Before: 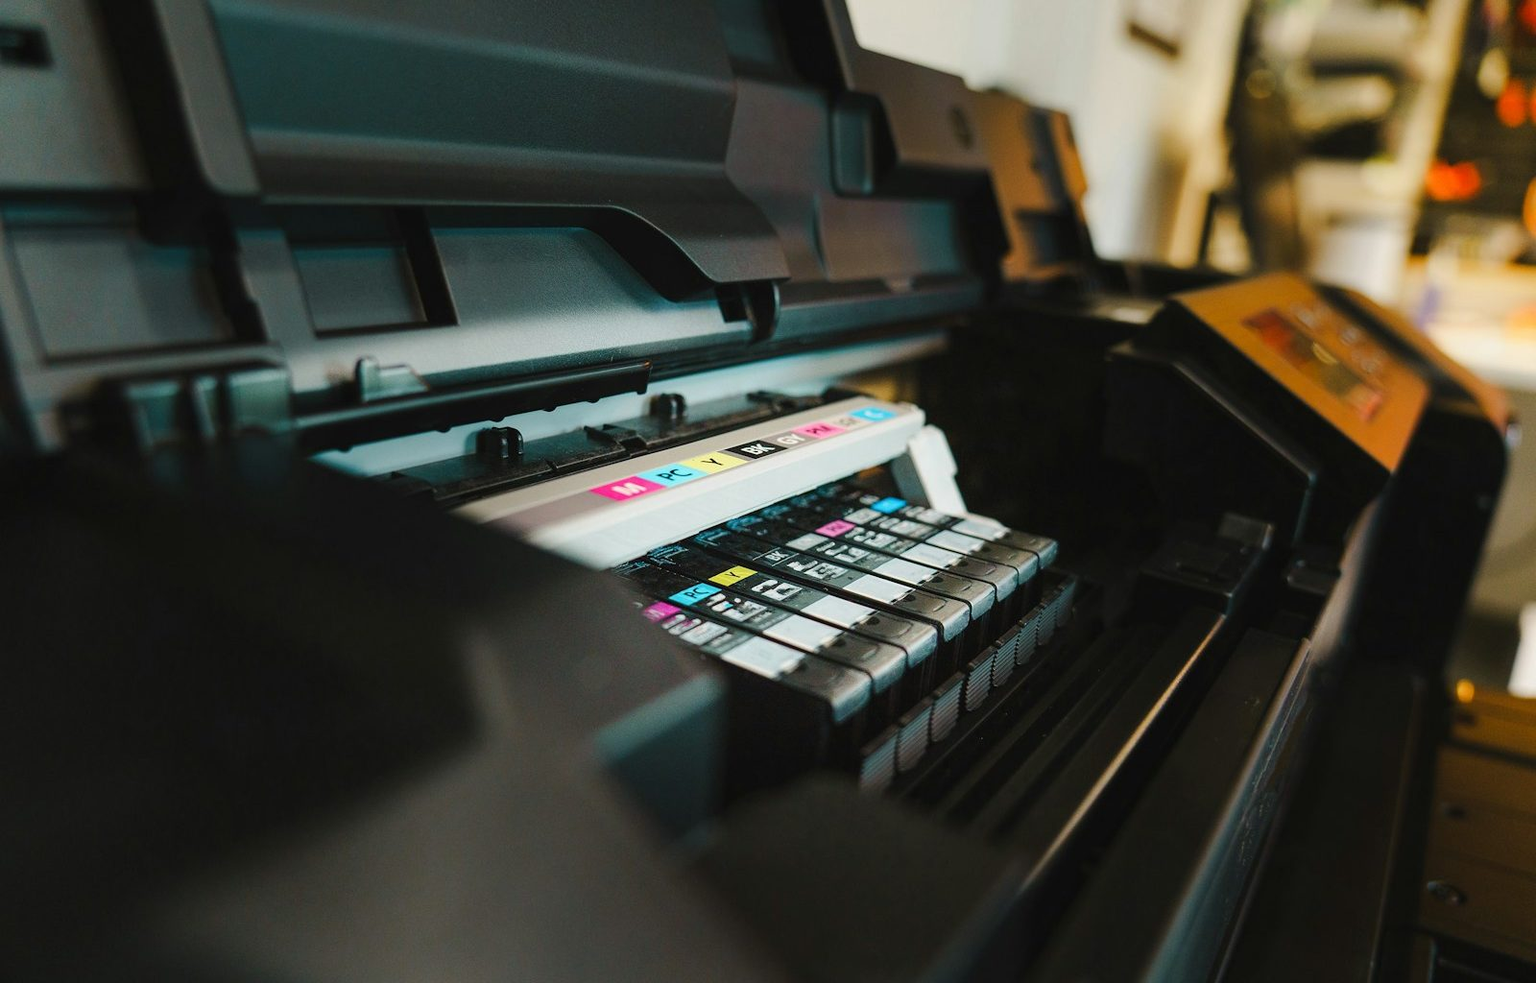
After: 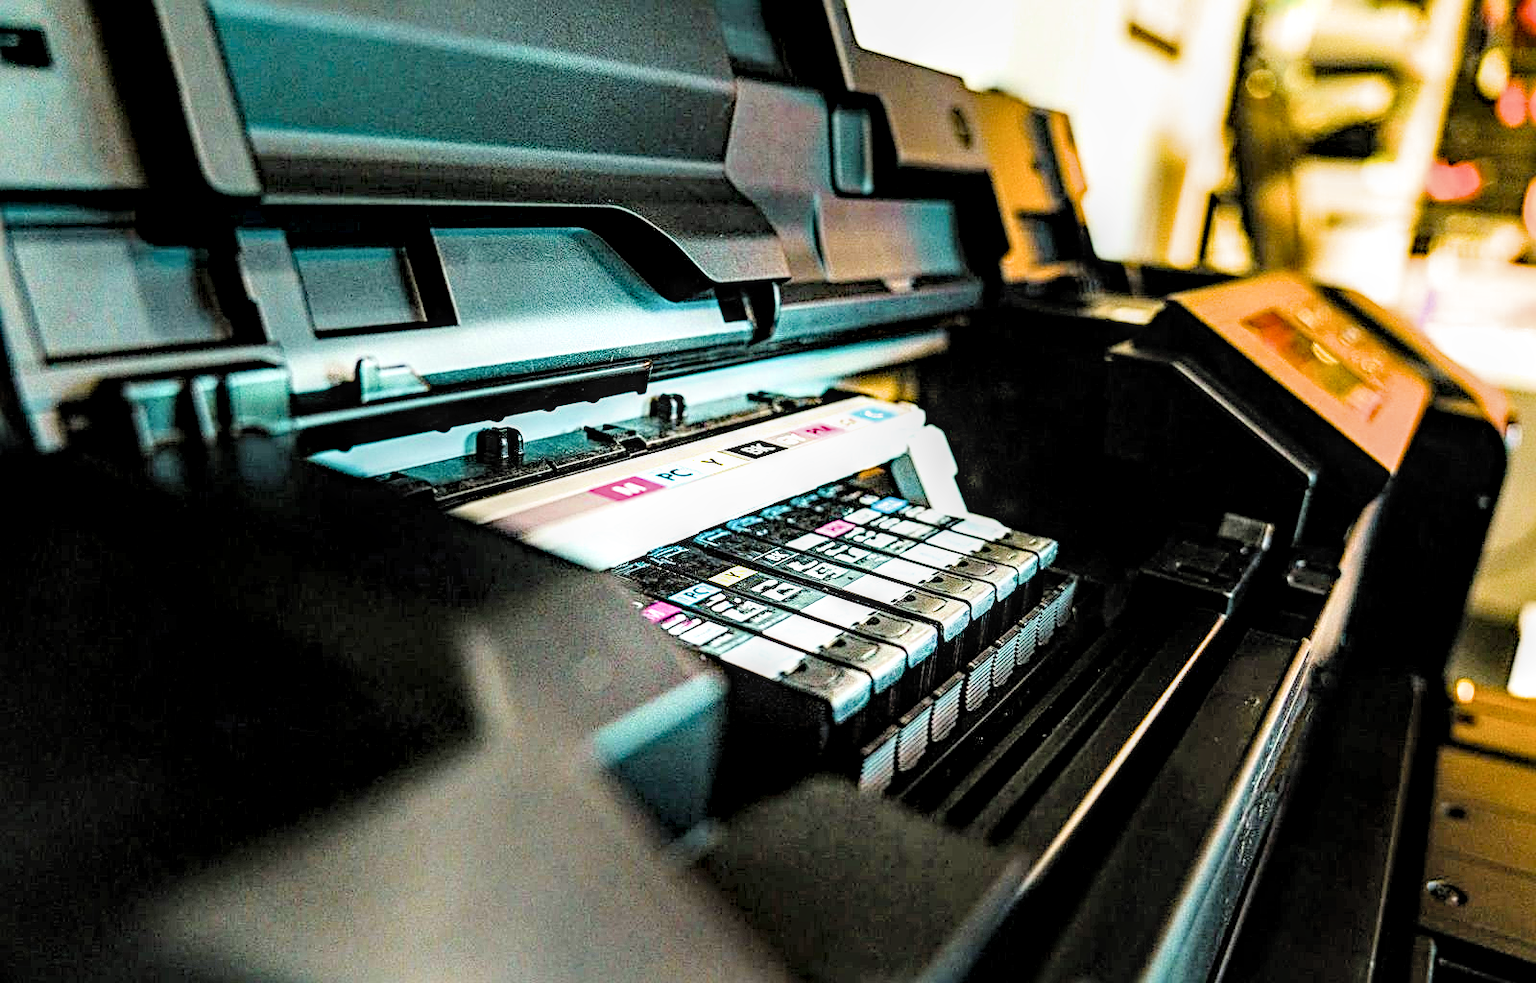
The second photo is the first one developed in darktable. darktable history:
tone curve: curves: ch0 [(0, 0) (0.07, 0.052) (0.23, 0.254) (0.486, 0.53) (0.822, 0.825) (0.994, 0.955)]; ch1 [(0, 0) (0.226, 0.261) (0.379, 0.442) (0.469, 0.472) (0.495, 0.495) (0.514, 0.504) (0.561, 0.568) (0.59, 0.612) (1, 1)]; ch2 [(0, 0) (0.269, 0.299) (0.459, 0.441) (0.498, 0.499) (0.523, 0.52) (0.551, 0.576) (0.629, 0.643) (0.659, 0.681) (0.718, 0.764) (1, 1)], preserve colors none
sharpen: radius 3.054, amount 0.764
haze removal: strength 0.288, distance 0.246, compatibility mode true, adaptive false
local contrast: detail 160%
exposure: black level correction 0, exposure 1.997 EV, compensate highlight preservation false
filmic rgb: black relative exposure -5.09 EV, white relative exposure 3.97 EV, hardness 2.9, contrast 1.094, highlights saturation mix -19.13%, color science v6 (2022)
color balance rgb: perceptual saturation grading › global saturation 19.433%
